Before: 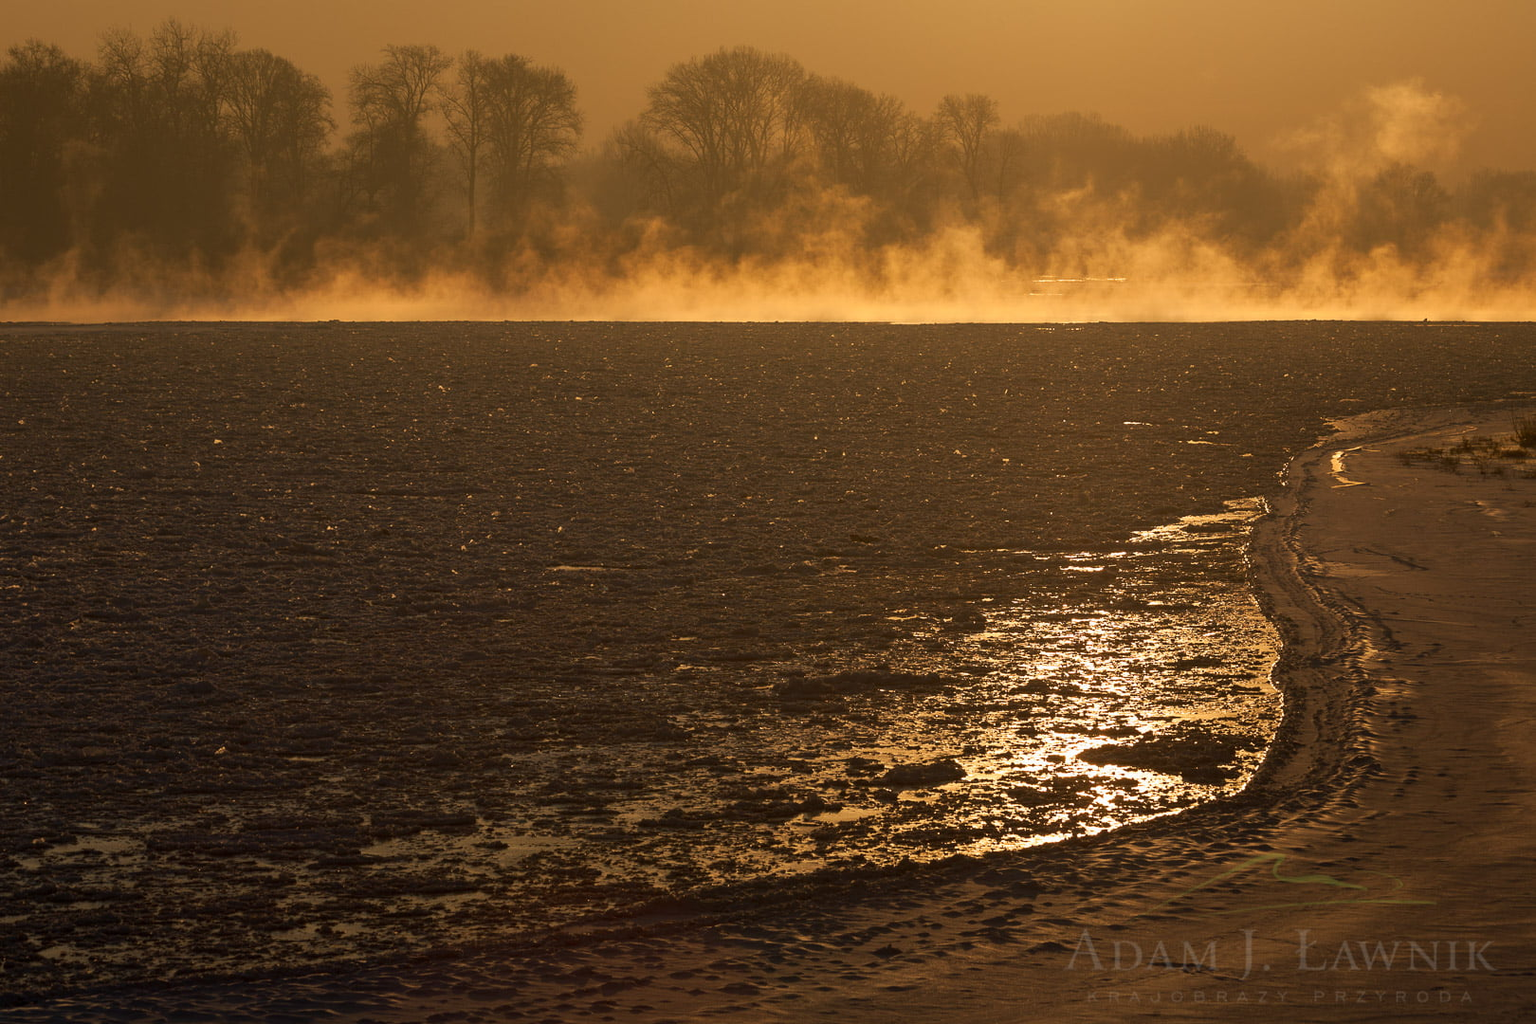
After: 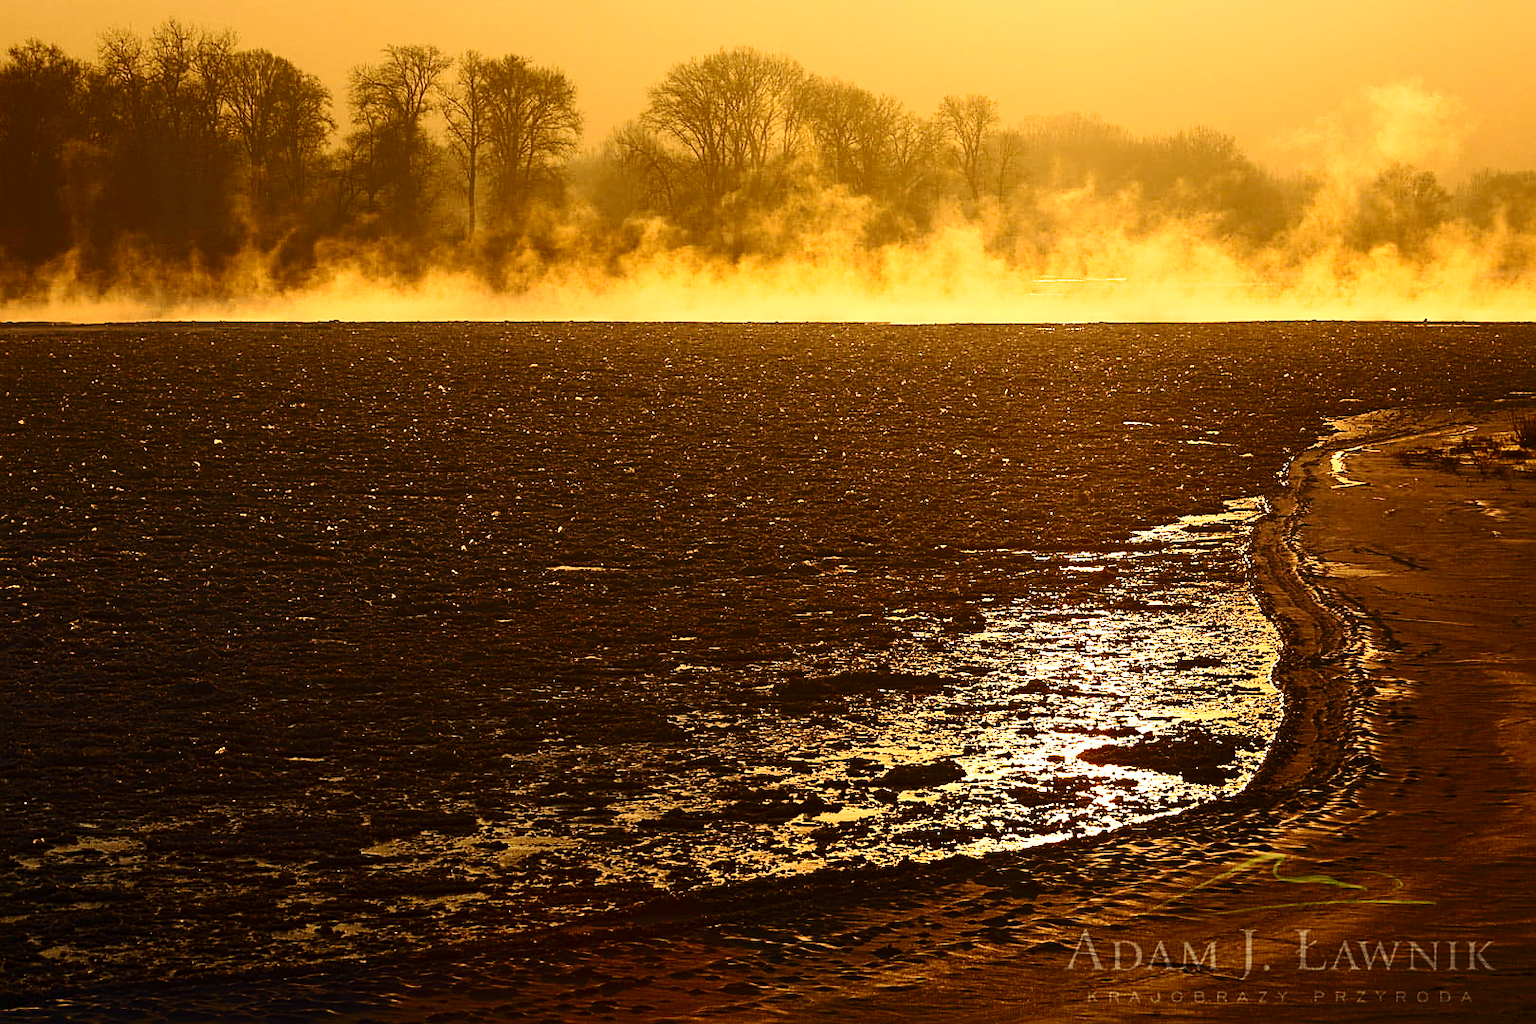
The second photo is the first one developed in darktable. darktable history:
exposure: exposure -0.185 EV, compensate exposure bias true, compensate highlight preservation false
sharpen: on, module defaults
contrast brightness saturation: contrast 0.396, brightness 0.113, saturation 0.205
base curve: curves: ch0 [(0, 0) (0.028, 0.03) (0.121, 0.232) (0.46, 0.748) (0.859, 0.968) (1, 1)], preserve colors none
